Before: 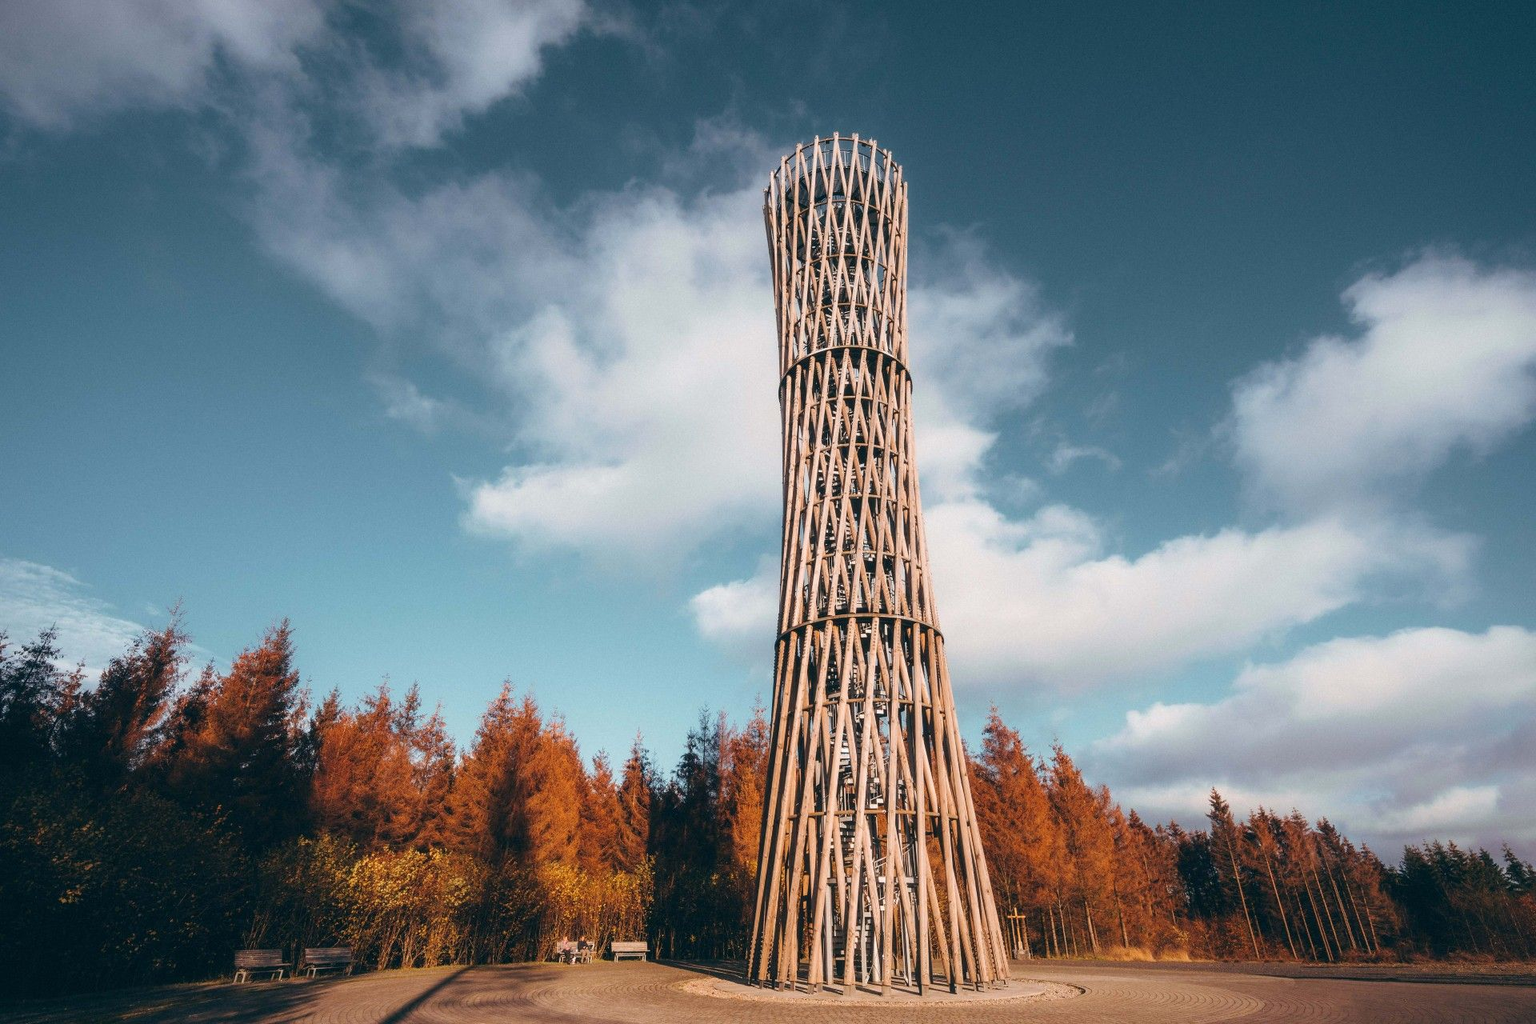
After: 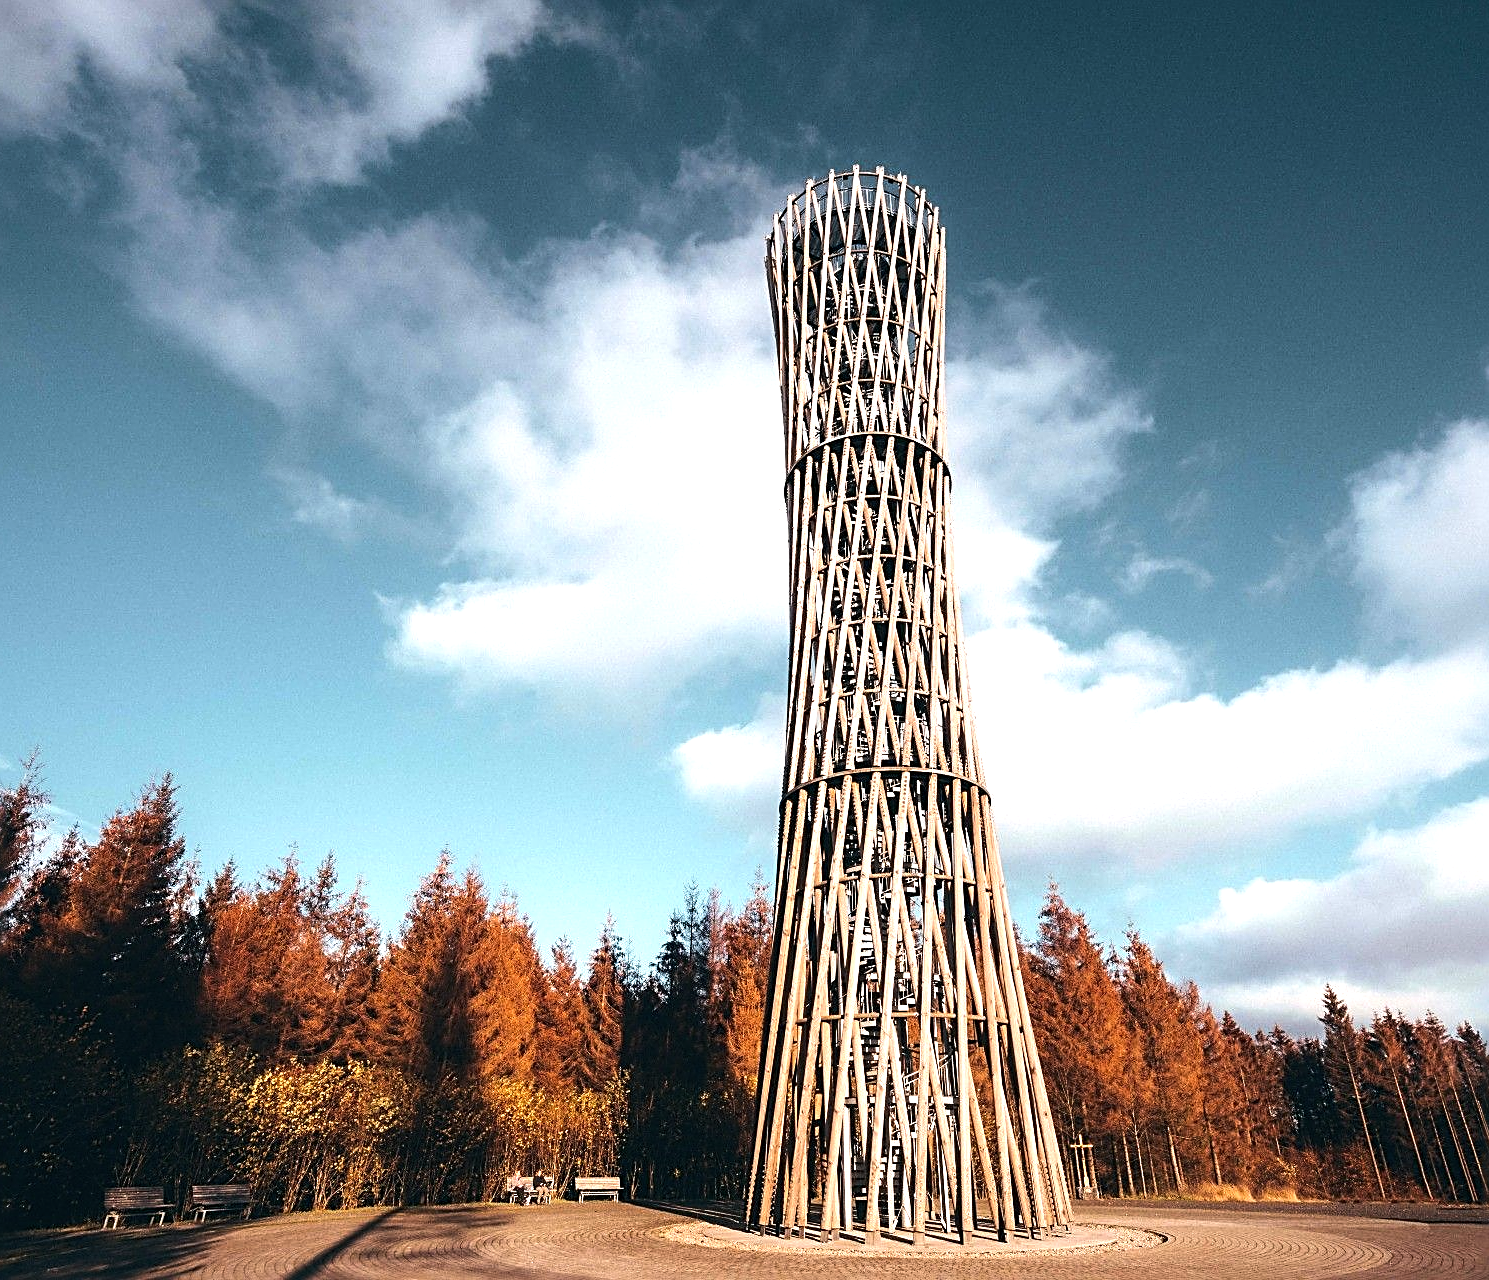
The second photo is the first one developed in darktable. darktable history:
exposure: black level correction -0.001, exposure 0.079 EV, compensate highlight preservation false
color correction: highlights b* 0.027
crop: left 9.871%, right 12.569%
tone equalizer: -8 EV -0.714 EV, -7 EV -0.717 EV, -6 EV -0.635 EV, -5 EV -0.407 EV, -3 EV 0.398 EV, -2 EV 0.6 EV, -1 EV 0.681 EV, +0 EV 0.723 EV, edges refinement/feathering 500, mask exposure compensation -1.57 EV, preserve details no
sharpen: radius 2.648, amount 0.66
